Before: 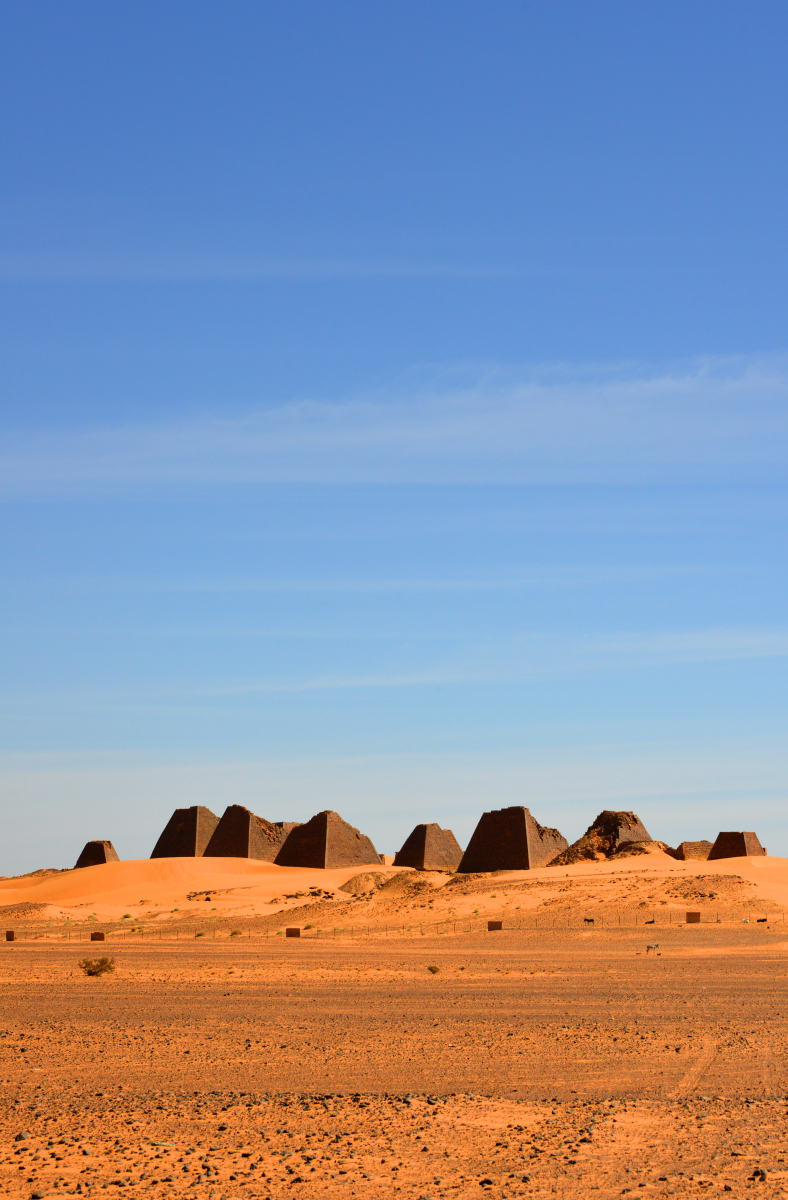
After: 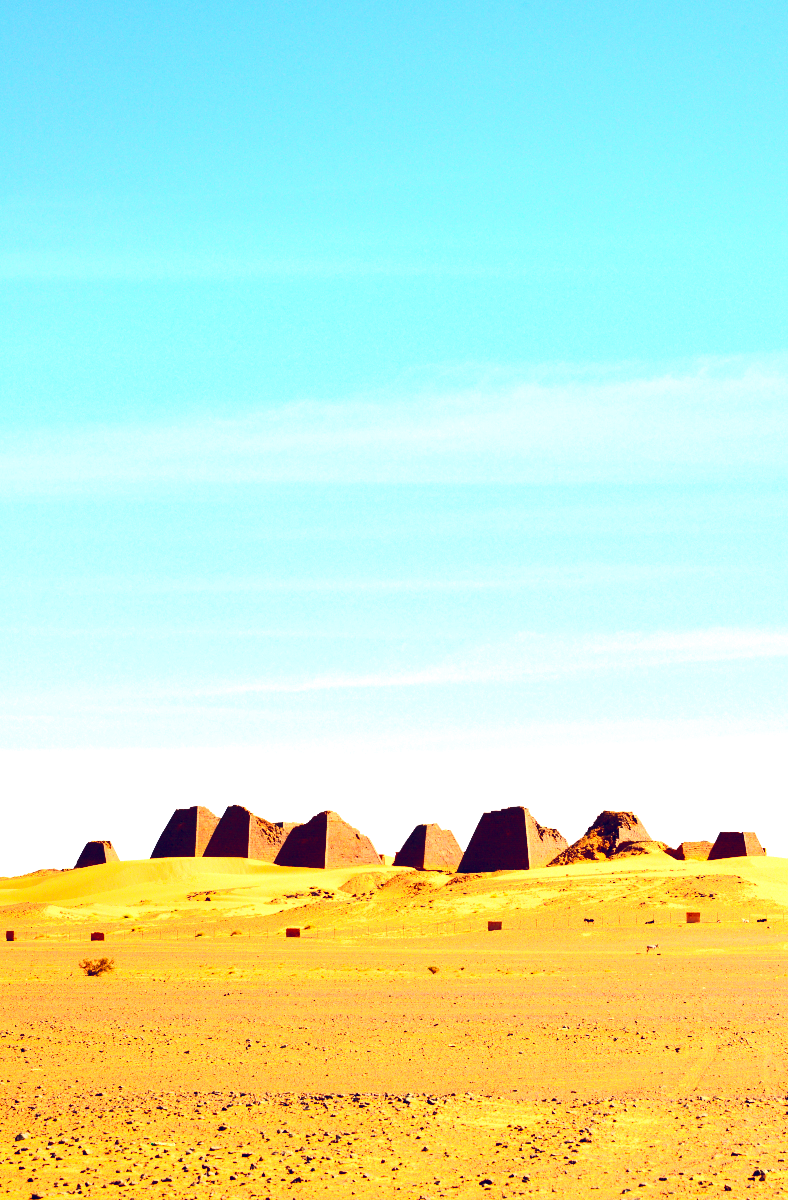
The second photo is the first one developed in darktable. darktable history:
exposure: black level correction 0, exposure 0.498 EV, compensate highlight preservation false
contrast equalizer: y [[0.5, 0.496, 0.435, 0.435, 0.496, 0.5], [0.5 ×6], [0.5 ×6], [0 ×6], [0 ×6]], mix 0.131
contrast brightness saturation: contrast 0.274
color balance rgb: global offset › chroma 0.248%, global offset › hue 255.99°, white fulcrum 0.076 EV, perceptual saturation grading › global saturation 20%, perceptual saturation grading › highlights -25.827%, perceptual saturation grading › shadows 49.314%, perceptual brilliance grading › global brilliance 30.064%, perceptual brilliance grading › highlights 11.956%, perceptual brilliance grading › mid-tones 23.124%
